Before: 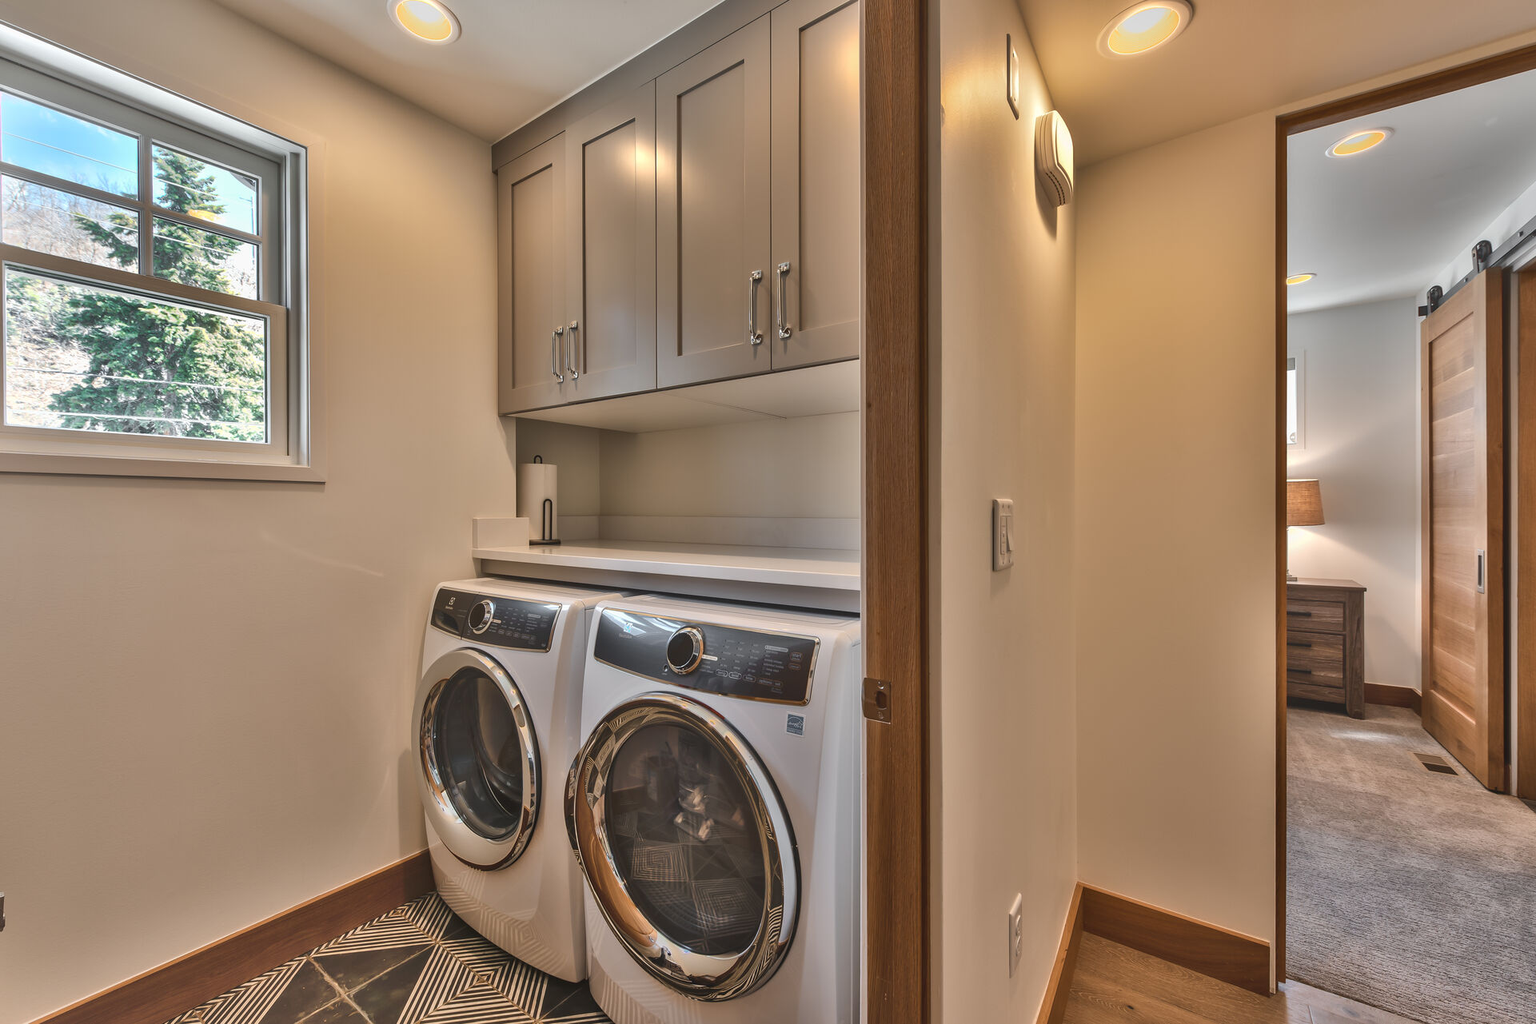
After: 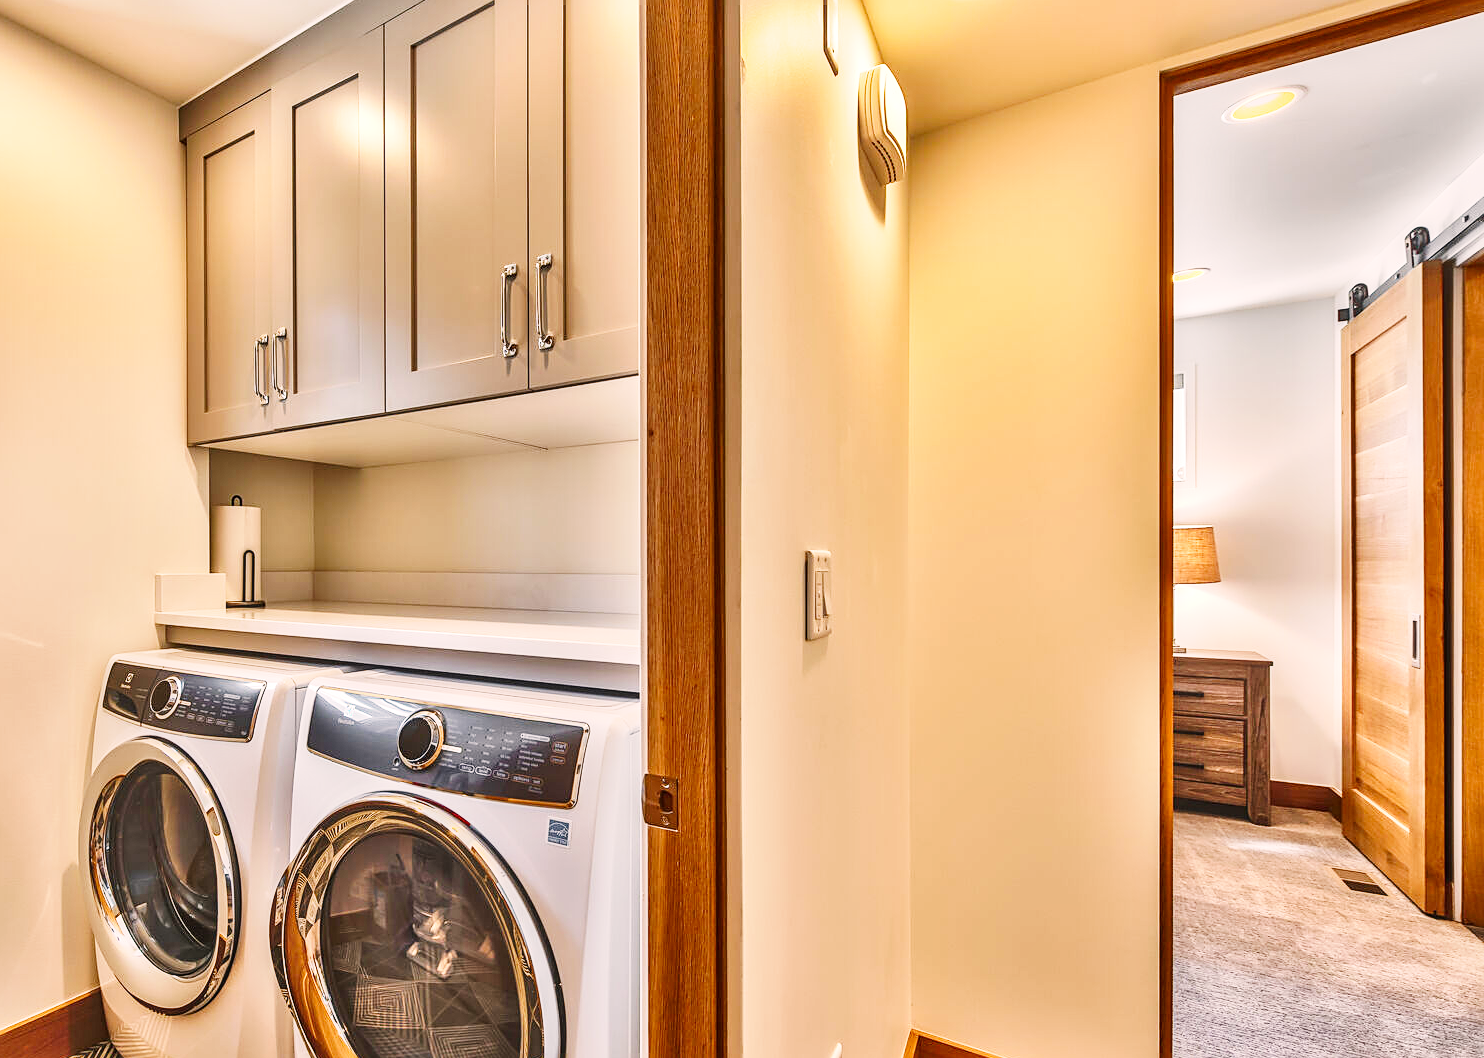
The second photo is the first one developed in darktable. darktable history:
base curve: curves: ch0 [(0, 0) (0, 0.001) (0.001, 0.001) (0.004, 0.002) (0.007, 0.004) (0.015, 0.013) (0.033, 0.045) (0.052, 0.096) (0.075, 0.17) (0.099, 0.241) (0.163, 0.42) (0.219, 0.55) (0.259, 0.616) (0.327, 0.722) (0.365, 0.765) (0.522, 0.873) (0.547, 0.881) (0.689, 0.919) (0.826, 0.952) (1, 1)], preserve colors none
crop: left 22.731%, top 5.841%, bottom 11.515%
color correction: highlights a* 3.41, highlights b* 2.11, saturation 1.24
sharpen: on, module defaults
local contrast: on, module defaults
